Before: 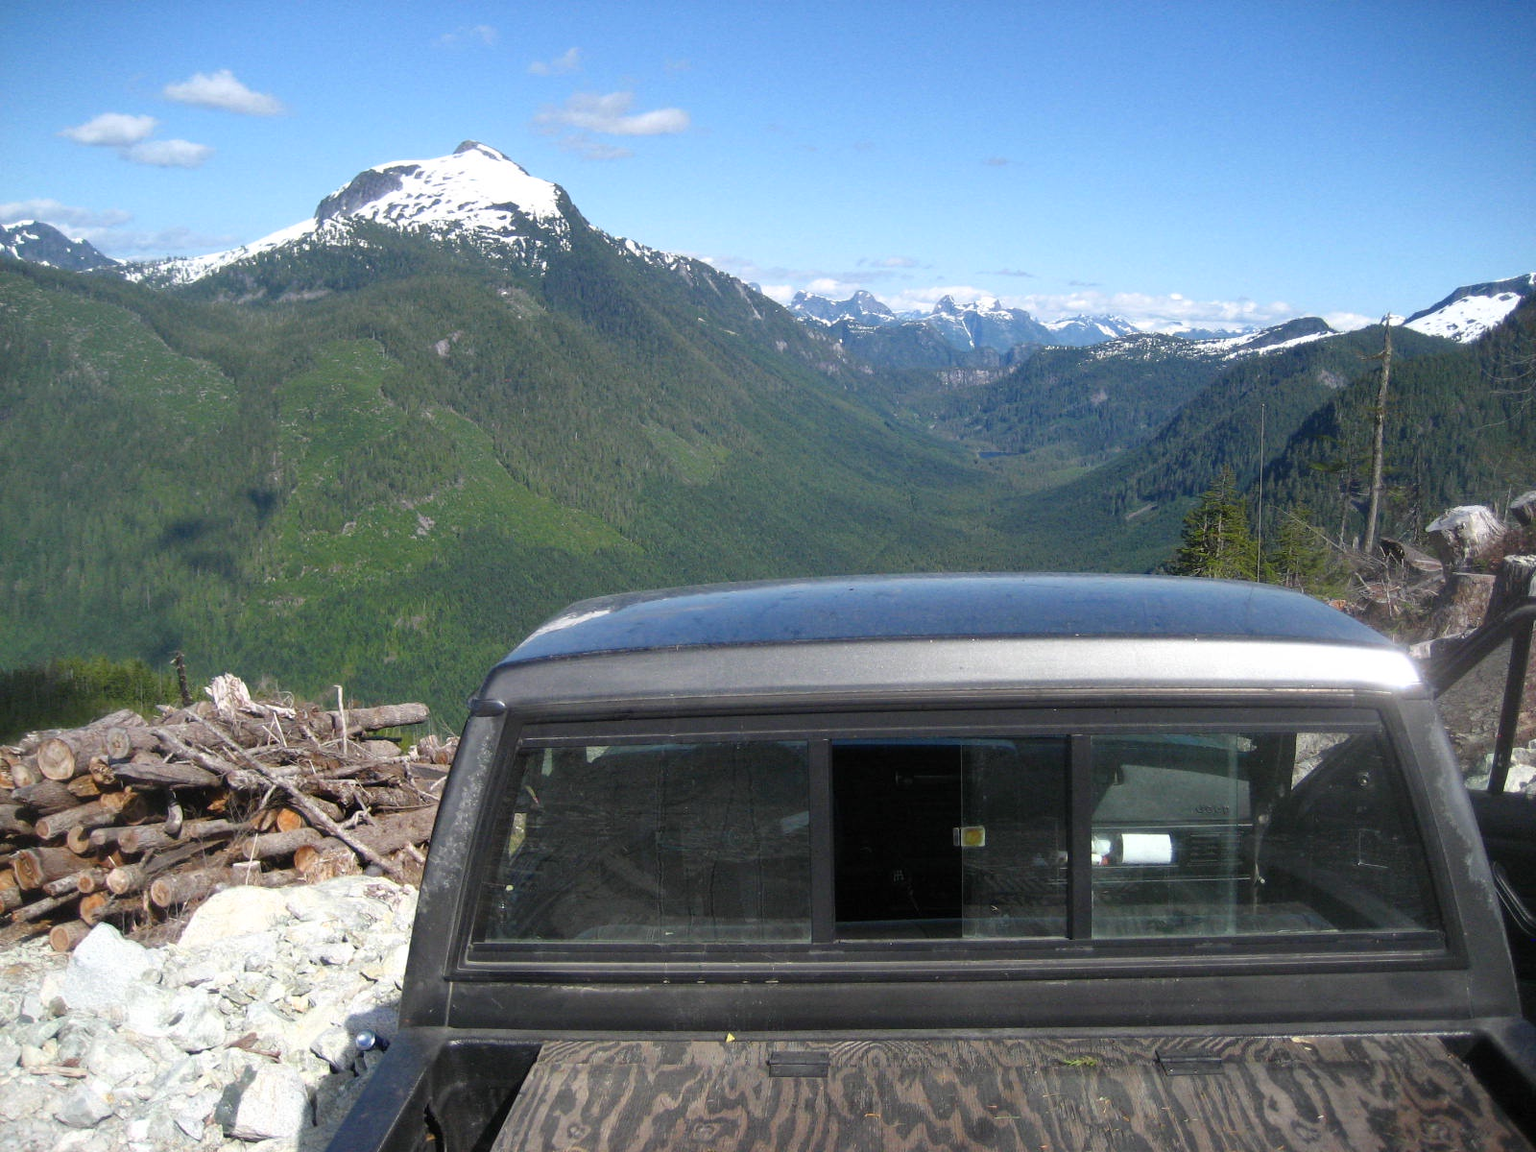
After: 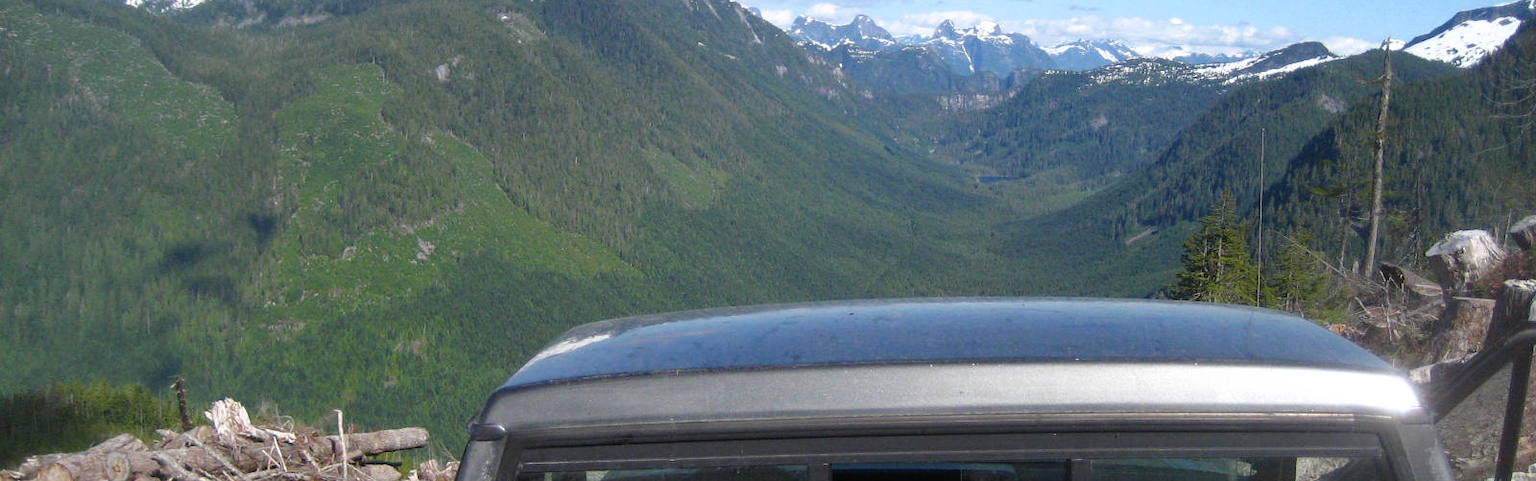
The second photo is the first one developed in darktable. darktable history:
crop and rotate: top 23.986%, bottom 34.171%
